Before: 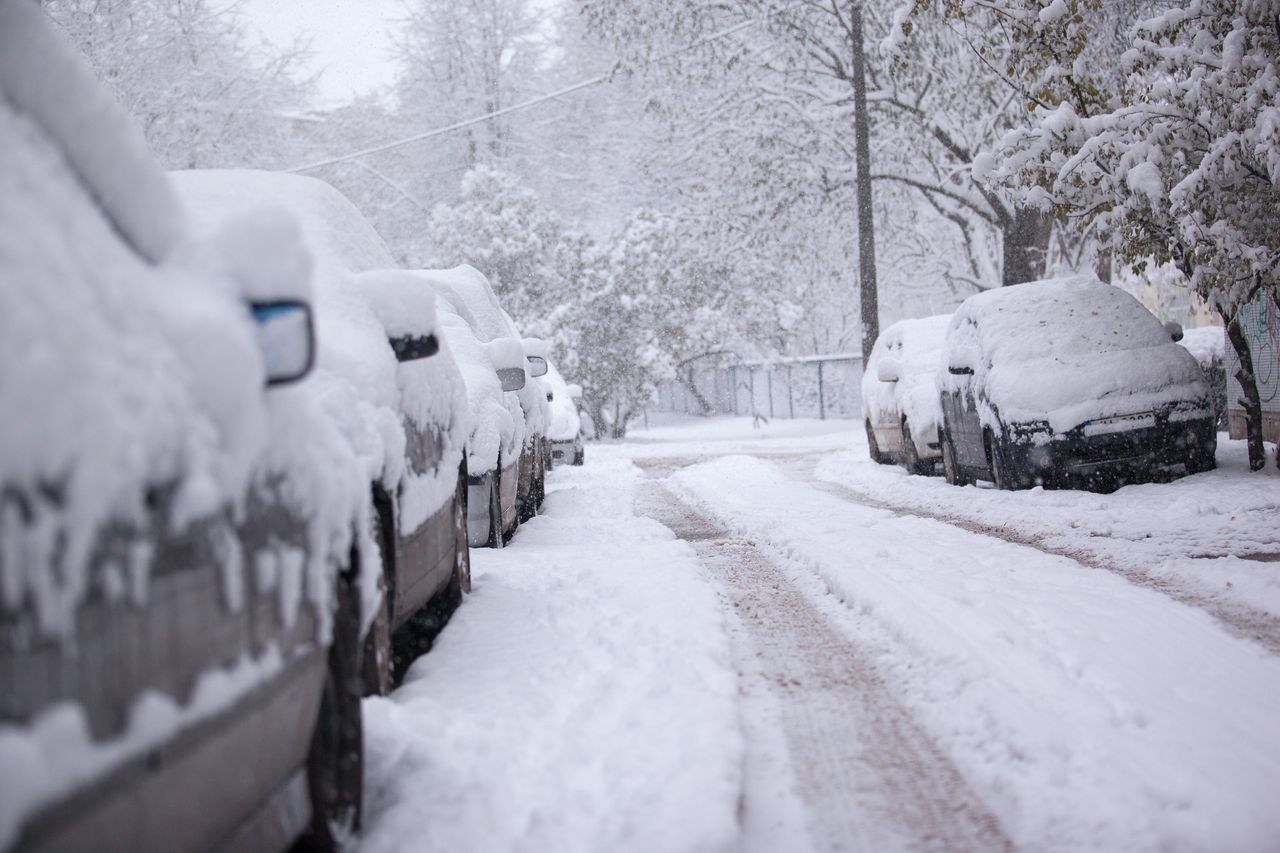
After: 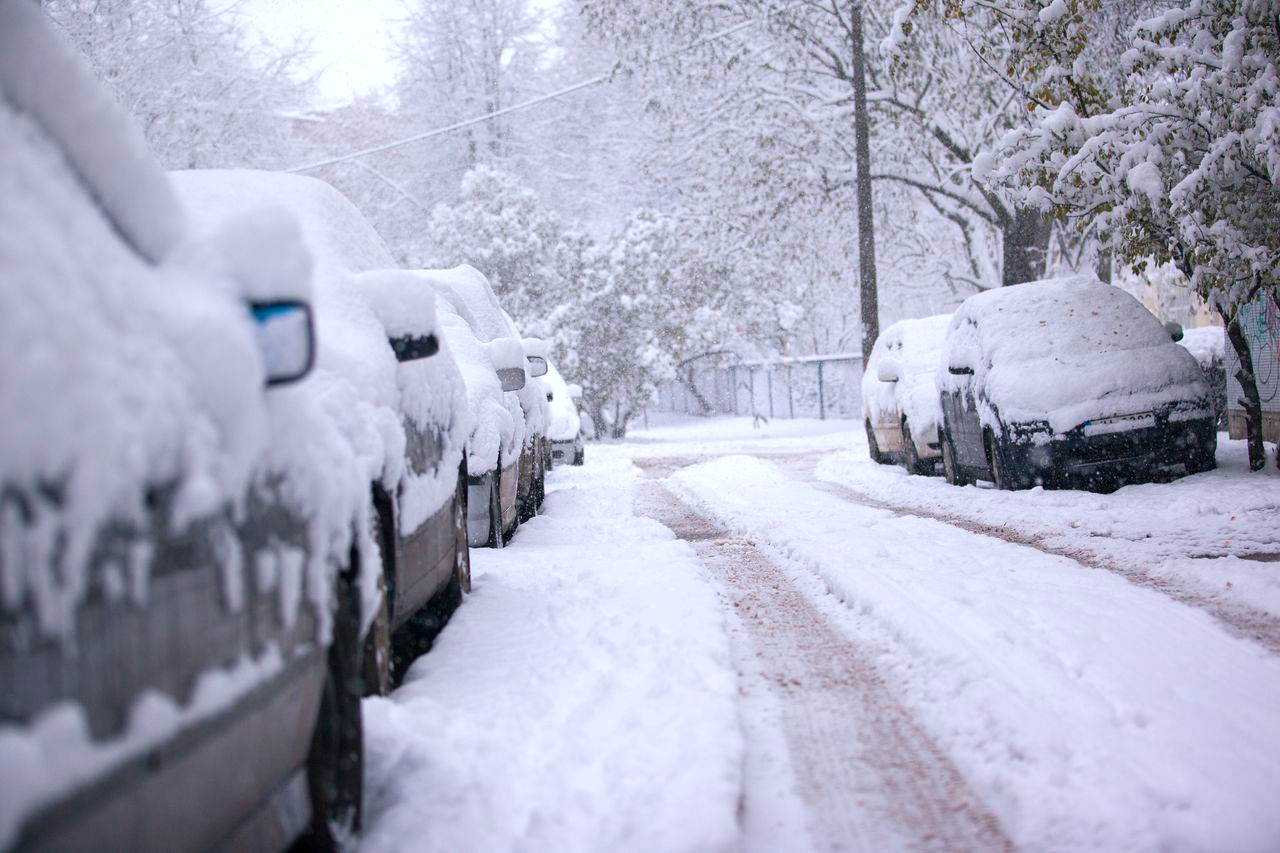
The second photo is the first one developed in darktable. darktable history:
color balance rgb: shadows lift › chroma 2.007%, shadows lift › hue 185.69°, perceptual saturation grading › global saturation 29.48%, global vibrance 35.187%, contrast 9.911%
